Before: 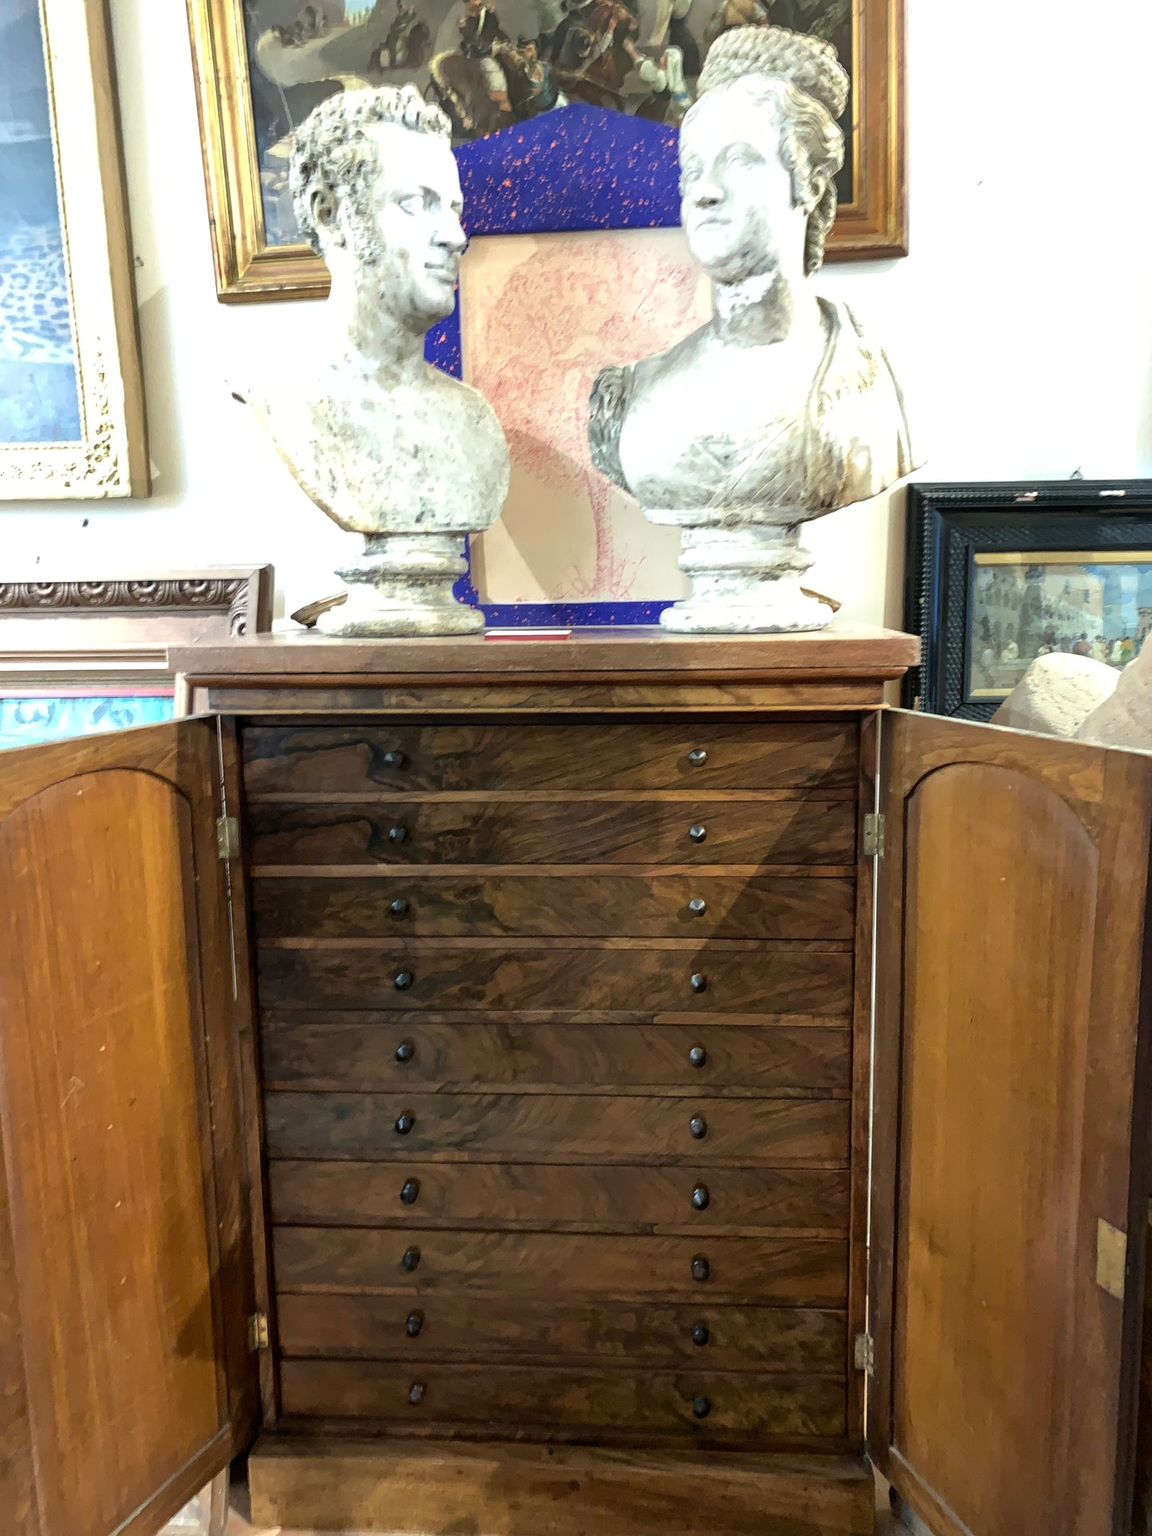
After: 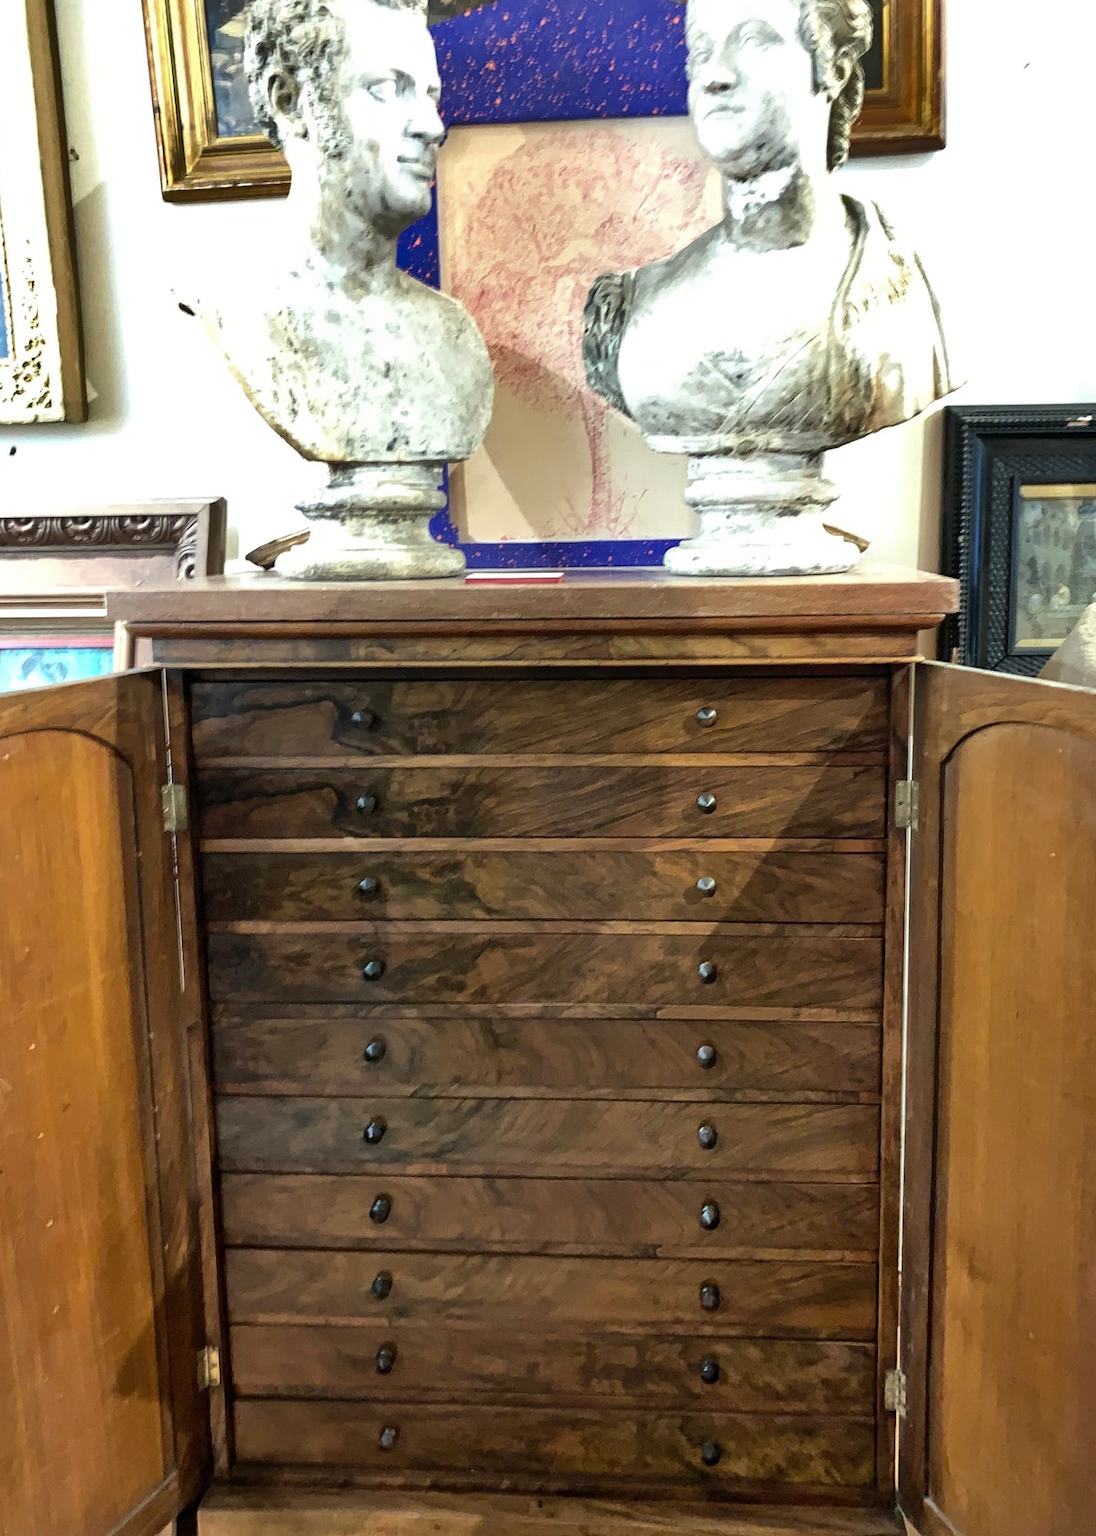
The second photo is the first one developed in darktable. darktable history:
shadows and highlights: low approximation 0.01, soften with gaussian
crop: left 6.446%, top 8.188%, right 9.538%, bottom 3.548%
